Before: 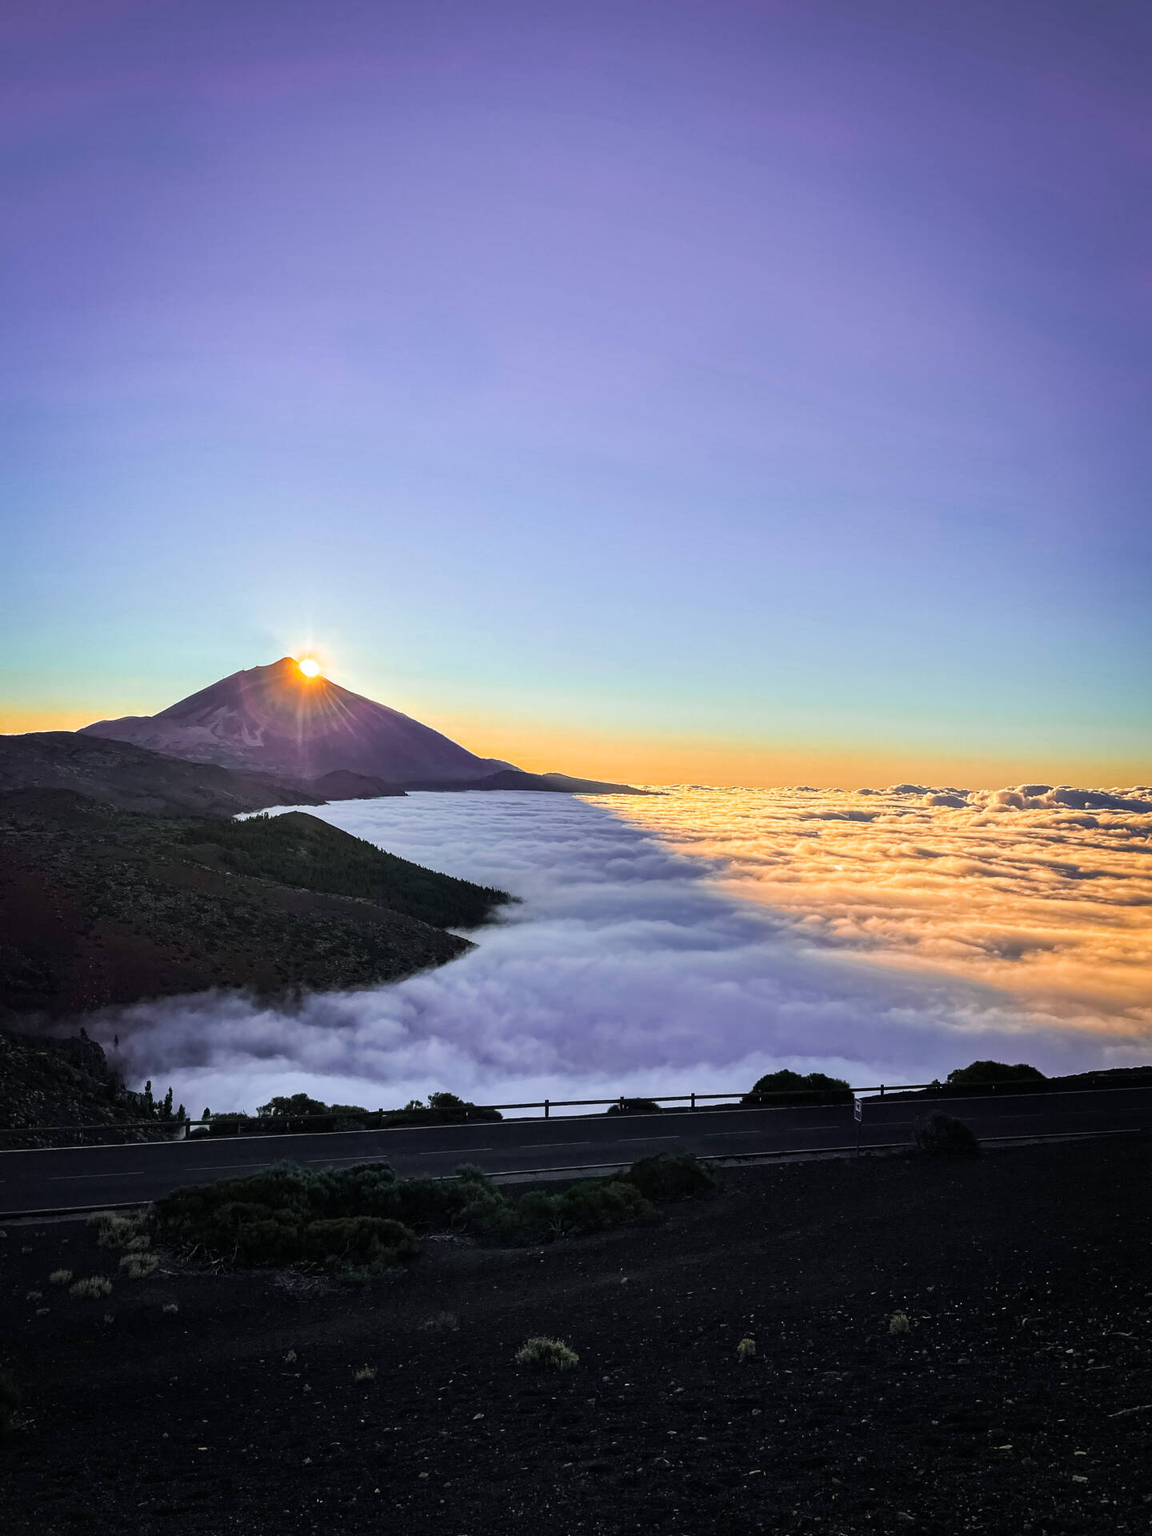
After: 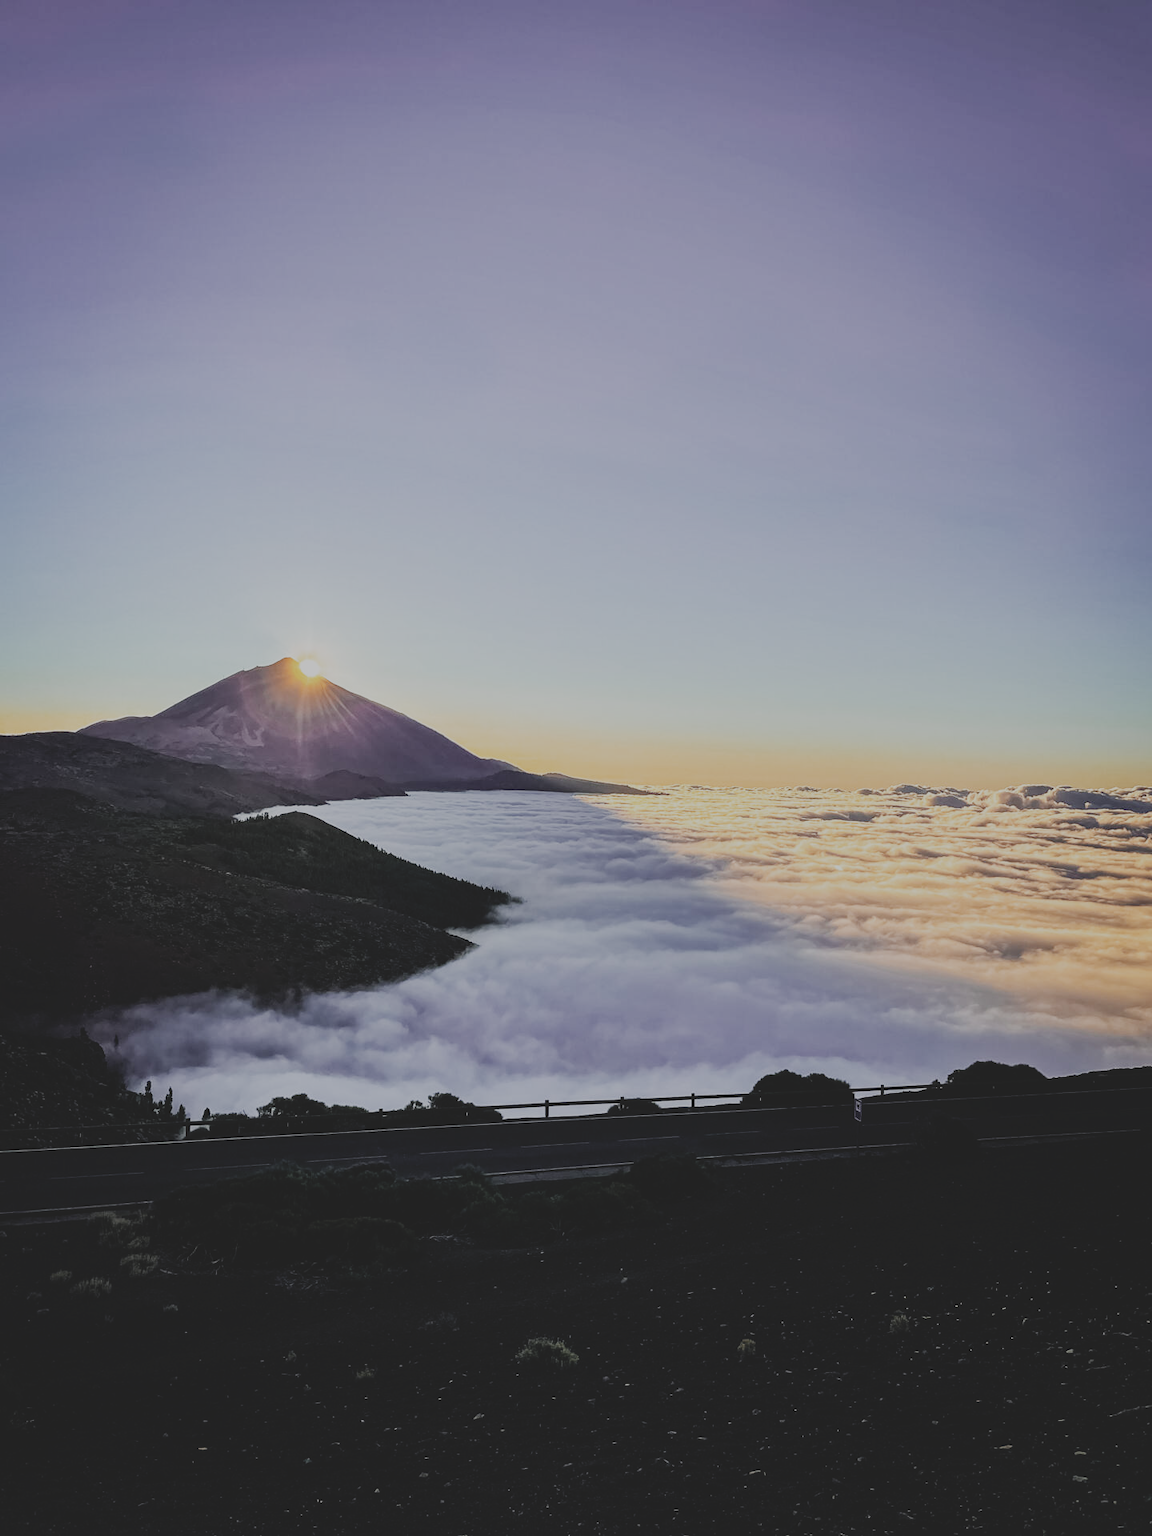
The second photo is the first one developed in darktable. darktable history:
contrast brightness saturation: contrast -0.26, saturation -0.43
sigmoid: skew -0.2, preserve hue 0%, red attenuation 0.1, red rotation 0.035, green attenuation 0.1, green rotation -0.017, blue attenuation 0.15, blue rotation -0.052, base primaries Rec2020
